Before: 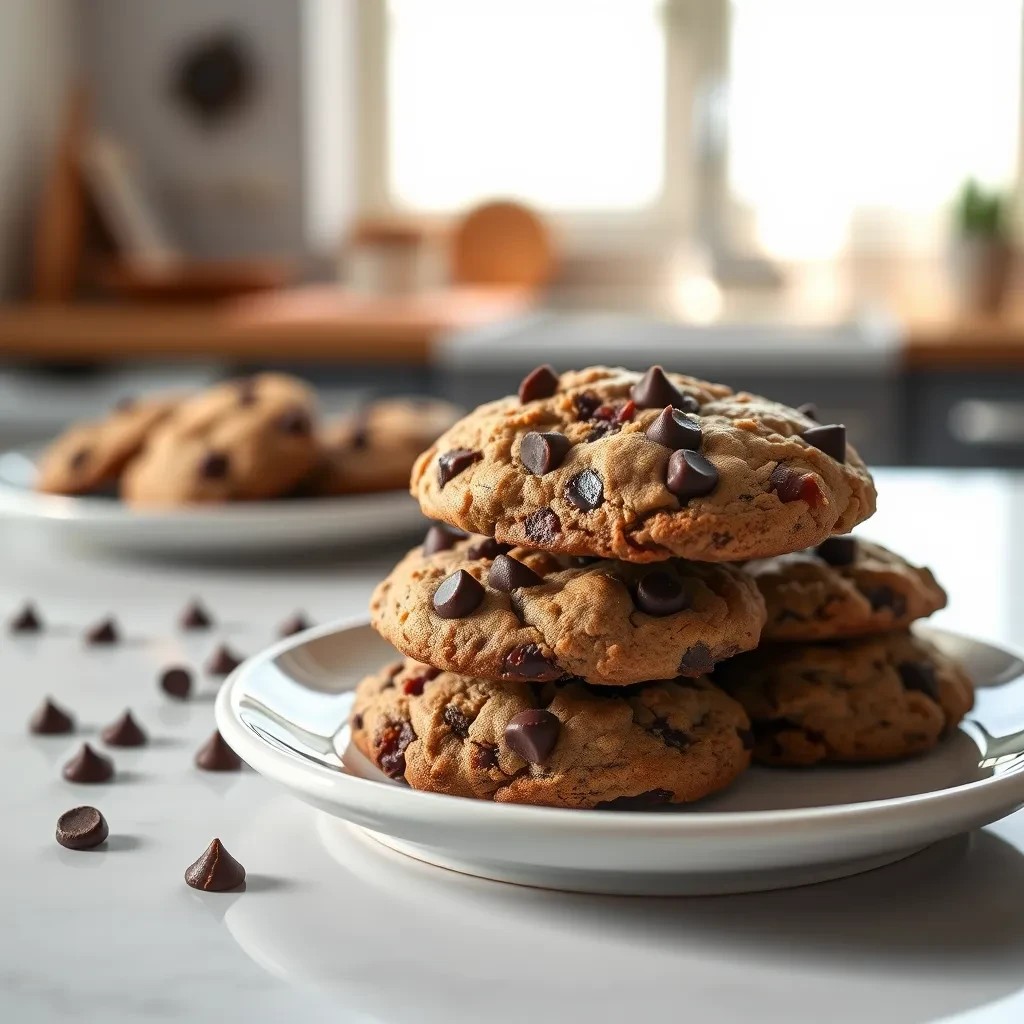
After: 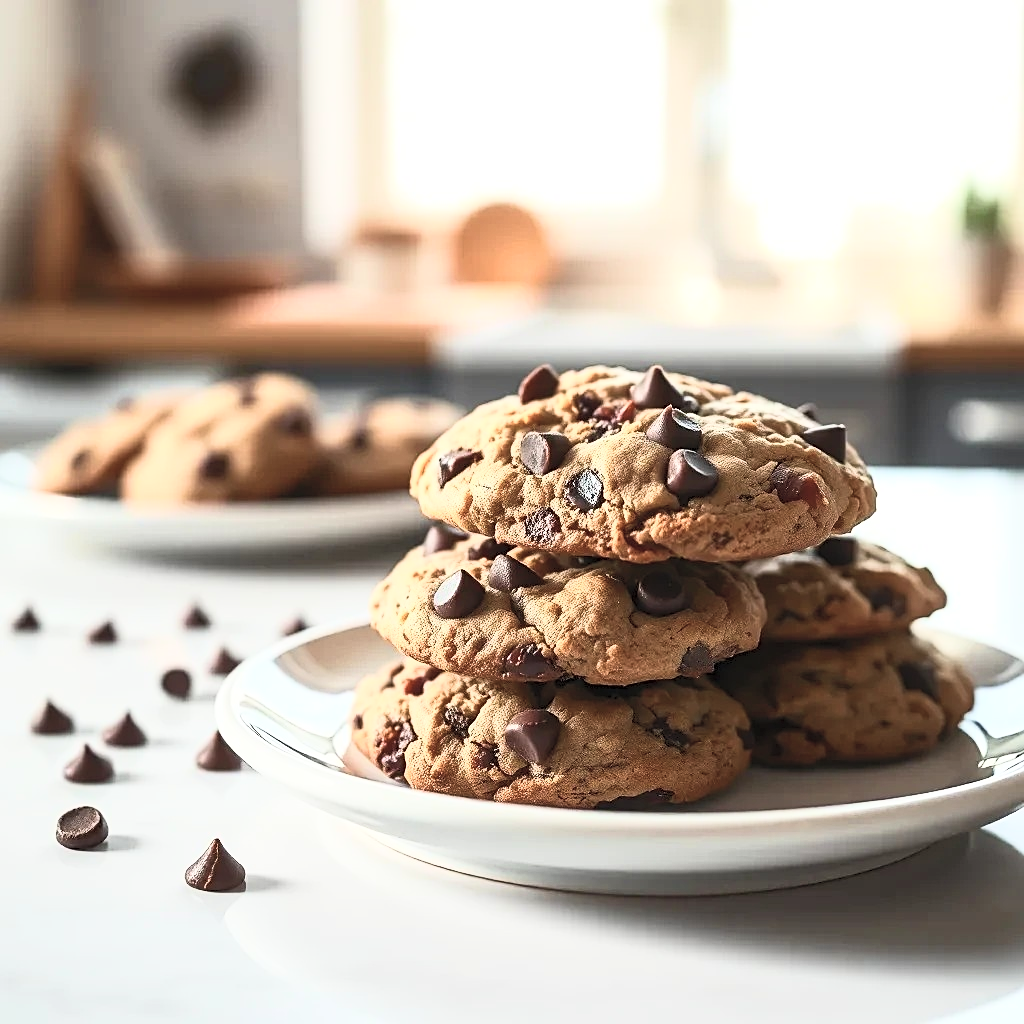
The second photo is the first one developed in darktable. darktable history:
contrast brightness saturation: contrast 0.439, brightness 0.553, saturation -0.19
sharpen: on, module defaults
velvia: on, module defaults
exposure: compensate exposure bias true, compensate highlight preservation false
